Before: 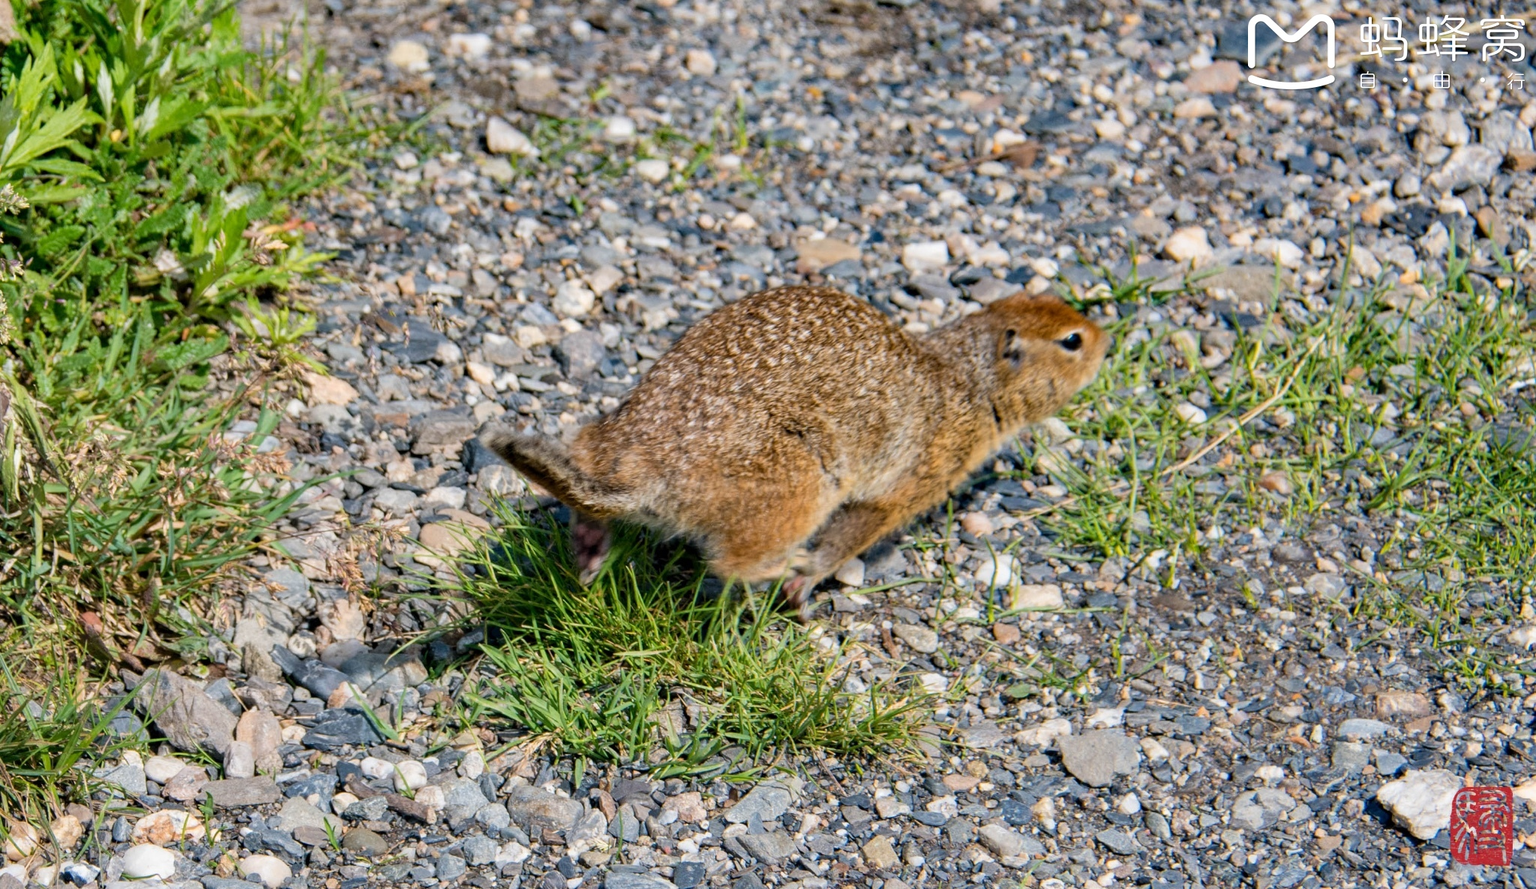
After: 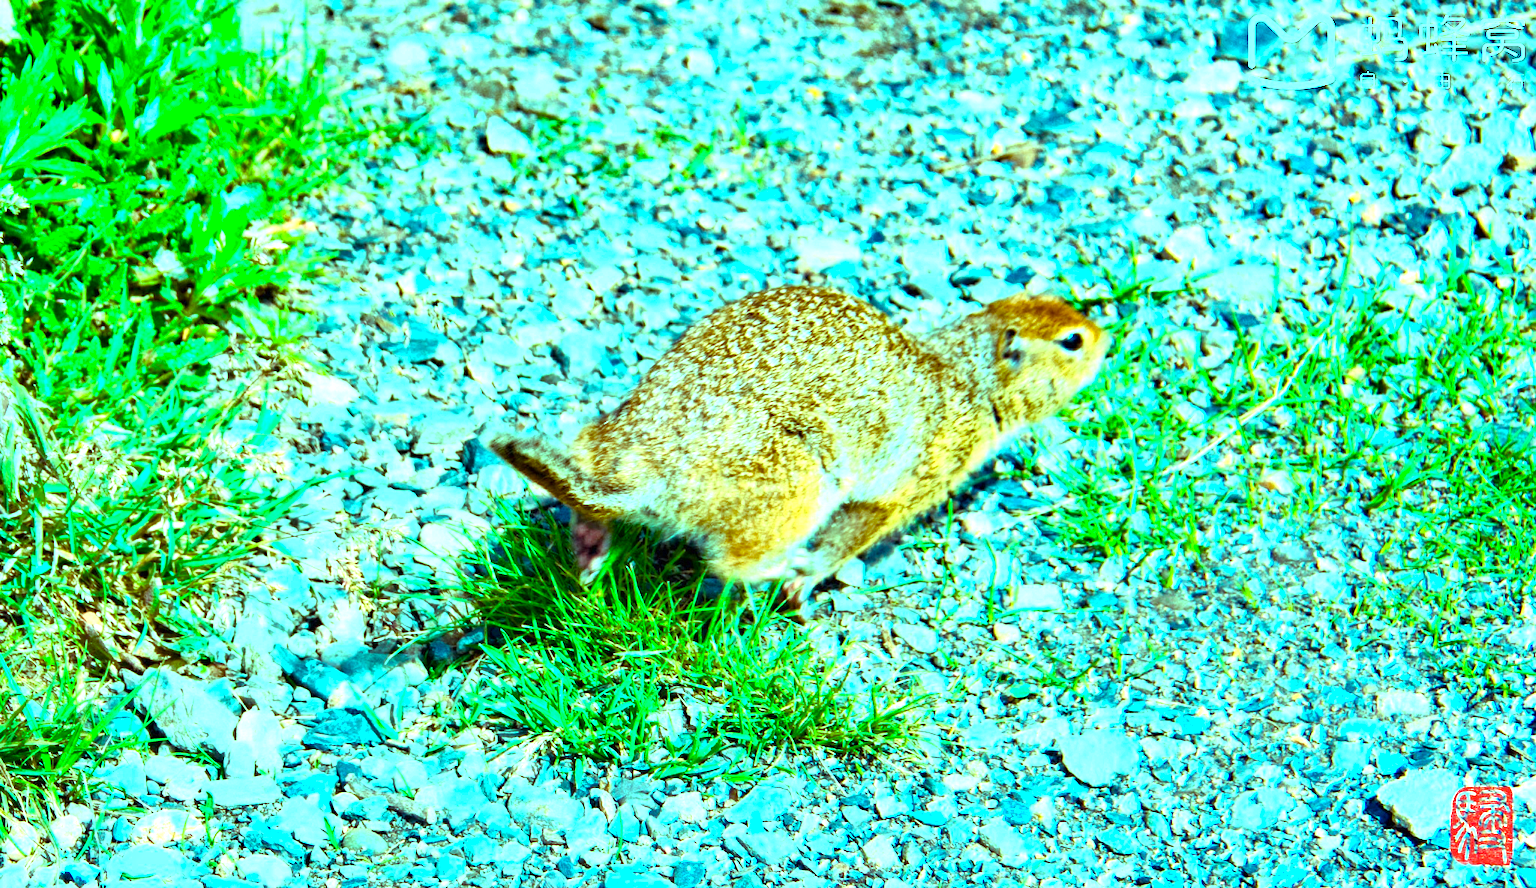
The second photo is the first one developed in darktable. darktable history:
shadows and highlights: shadows 20.12, highlights -19.72, soften with gaussian
color balance rgb: shadows lift › chroma 2.019%, shadows lift › hue 221.6°, highlights gain › luminance 19.803%, highlights gain › chroma 13.152%, highlights gain › hue 170.95°, linear chroma grading › global chroma 14.853%, perceptual saturation grading › global saturation 20%, perceptual saturation grading › highlights -25.72%, perceptual saturation grading › shadows 49.416%, perceptual brilliance grading › global brilliance 12.19%
exposure: black level correction 0, exposure 1.102 EV, compensate highlight preservation false
